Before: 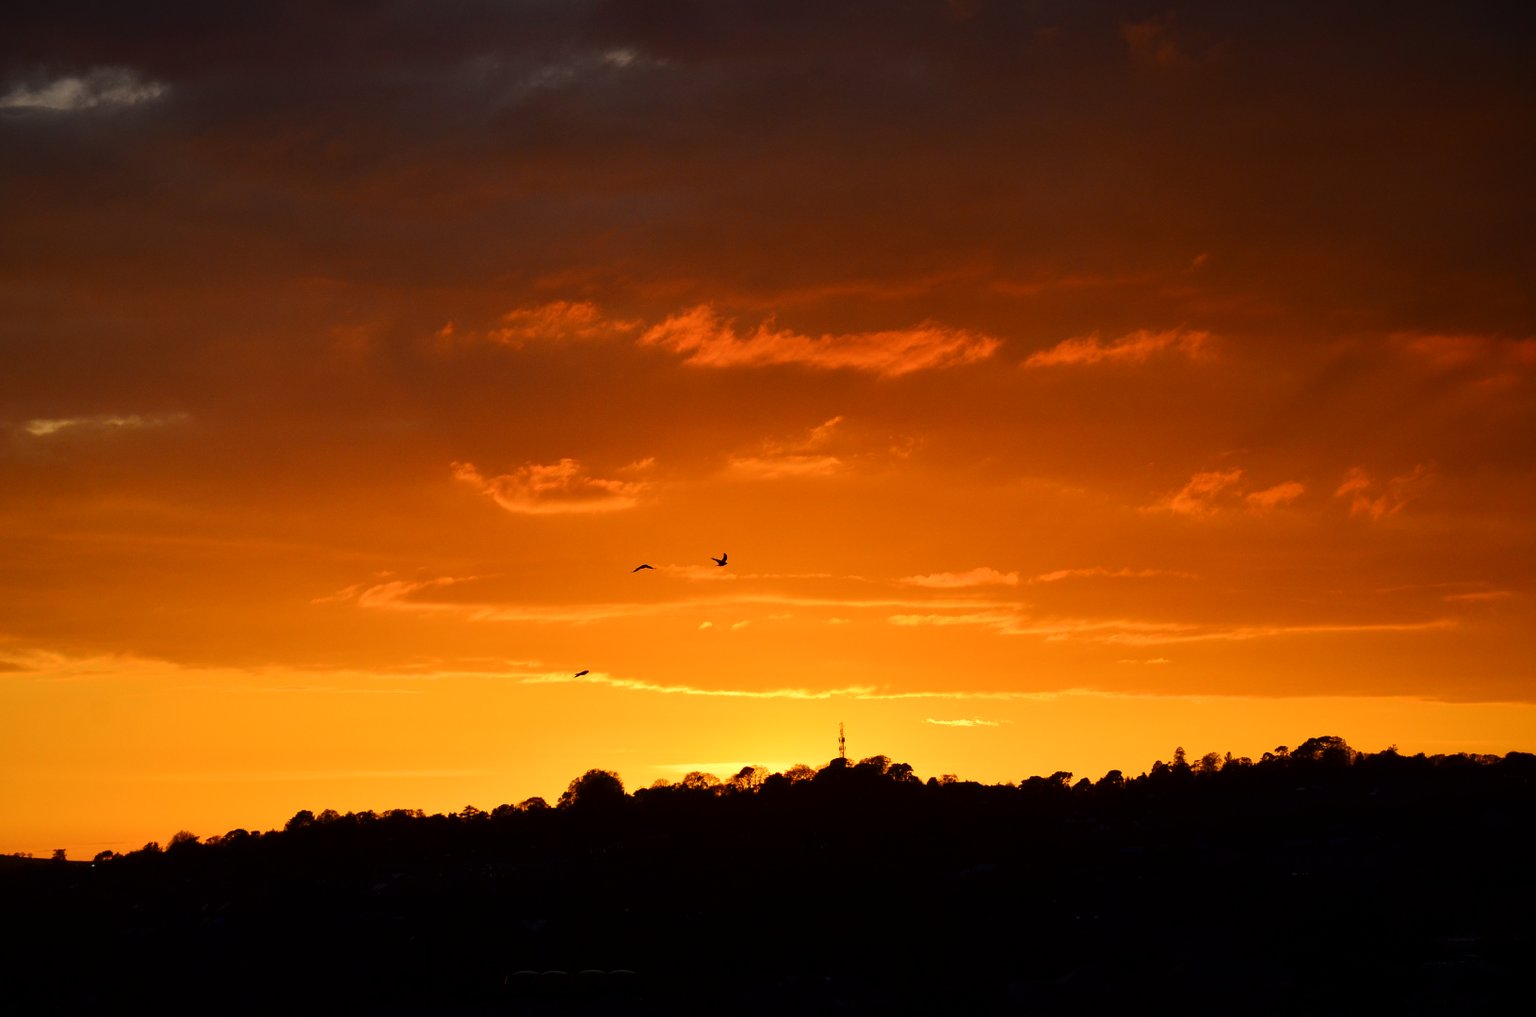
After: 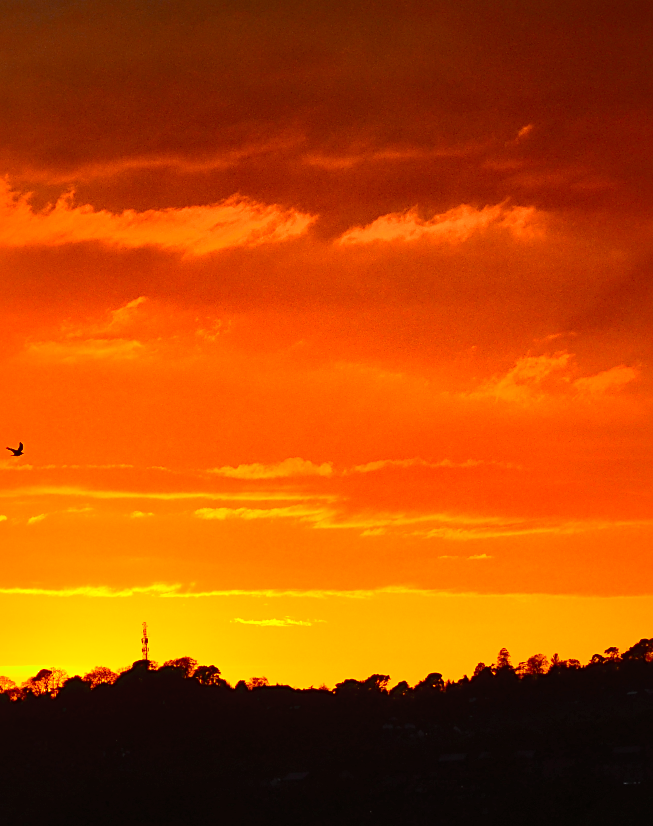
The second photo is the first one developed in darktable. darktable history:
sharpen: on, module defaults
local contrast: mode bilateral grid, contrast 25, coarseness 60, detail 152%, midtone range 0.2
crop: left 45.952%, top 13.513%, right 13.95%, bottom 9.917%
tone curve: curves: ch0 [(0, 0.008) (0.107, 0.083) (0.283, 0.287) (0.429, 0.51) (0.607, 0.739) (0.789, 0.893) (0.998, 0.978)]; ch1 [(0, 0) (0.323, 0.339) (0.438, 0.427) (0.478, 0.484) (0.502, 0.502) (0.527, 0.525) (0.571, 0.579) (0.608, 0.629) (0.669, 0.704) (0.859, 0.899) (1, 1)]; ch2 [(0, 0) (0.33, 0.347) (0.421, 0.456) (0.473, 0.498) (0.502, 0.504) (0.522, 0.524) (0.549, 0.567) (0.593, 0.626) (0.676, 0.724) (1, 1)], color space Lab, independent channels, preserve colors none
shadows and highlights: highlights -59.92
contrast brightness saturation: contrast 0.204, brightness 0.157, saturation 0.218
